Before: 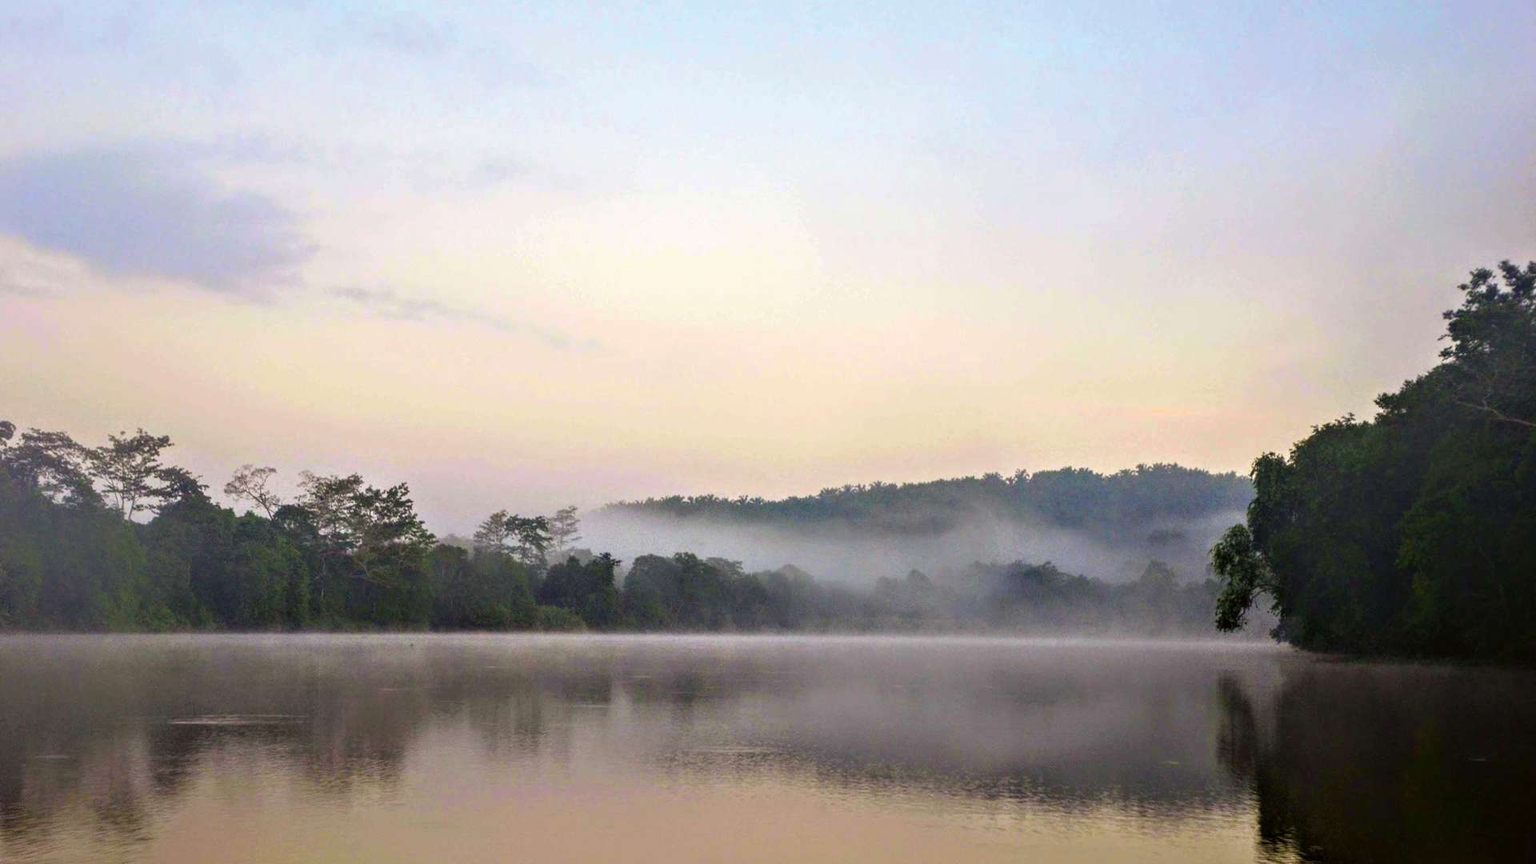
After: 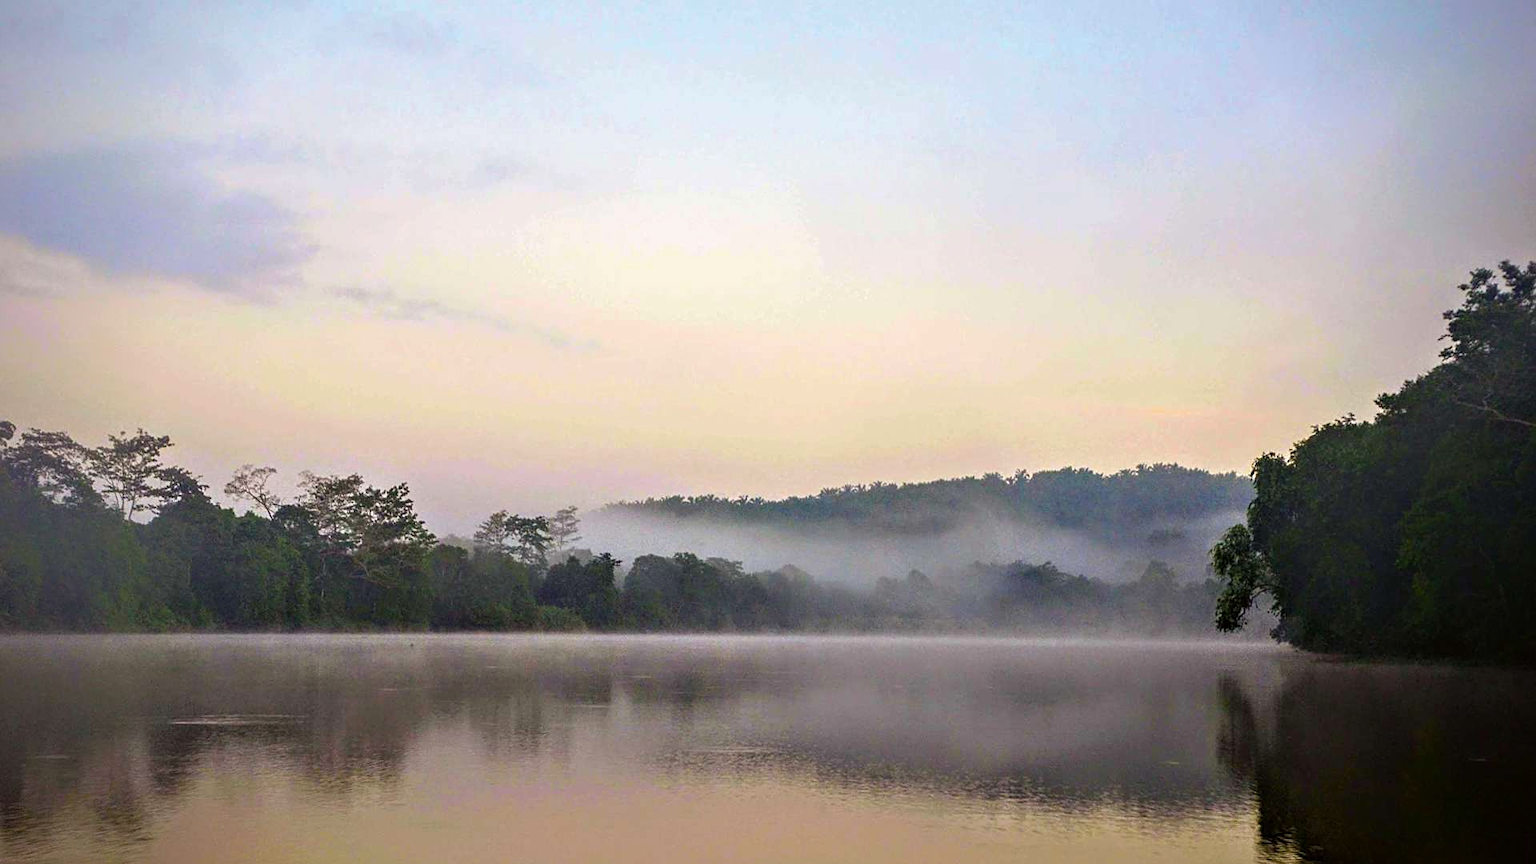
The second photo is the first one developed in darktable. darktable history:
vignetting: brightness -0.602, saturation 0.001
color balance rgb: perceptual saturation grading › global saturation 18.233%
sharpen: on, module defaults
exposure: exposure -0.051 EV, compensate highlight preservation false
tone equalizer: edges refinement/feathering 500, mask exposure compensation -1.57 EV, preserve details no
contrast brightness saturation: saturation -0.045
